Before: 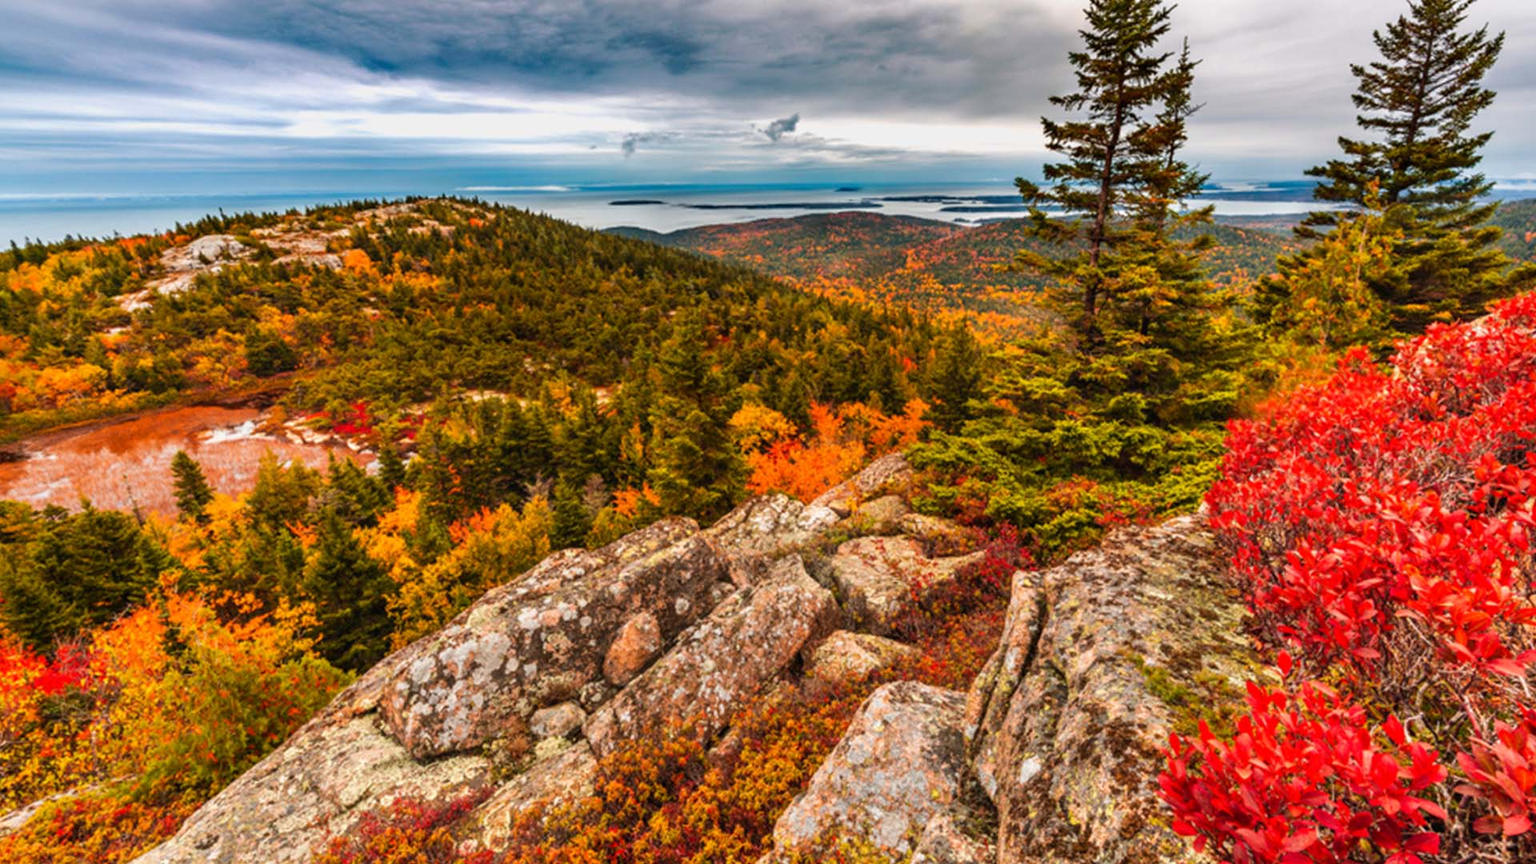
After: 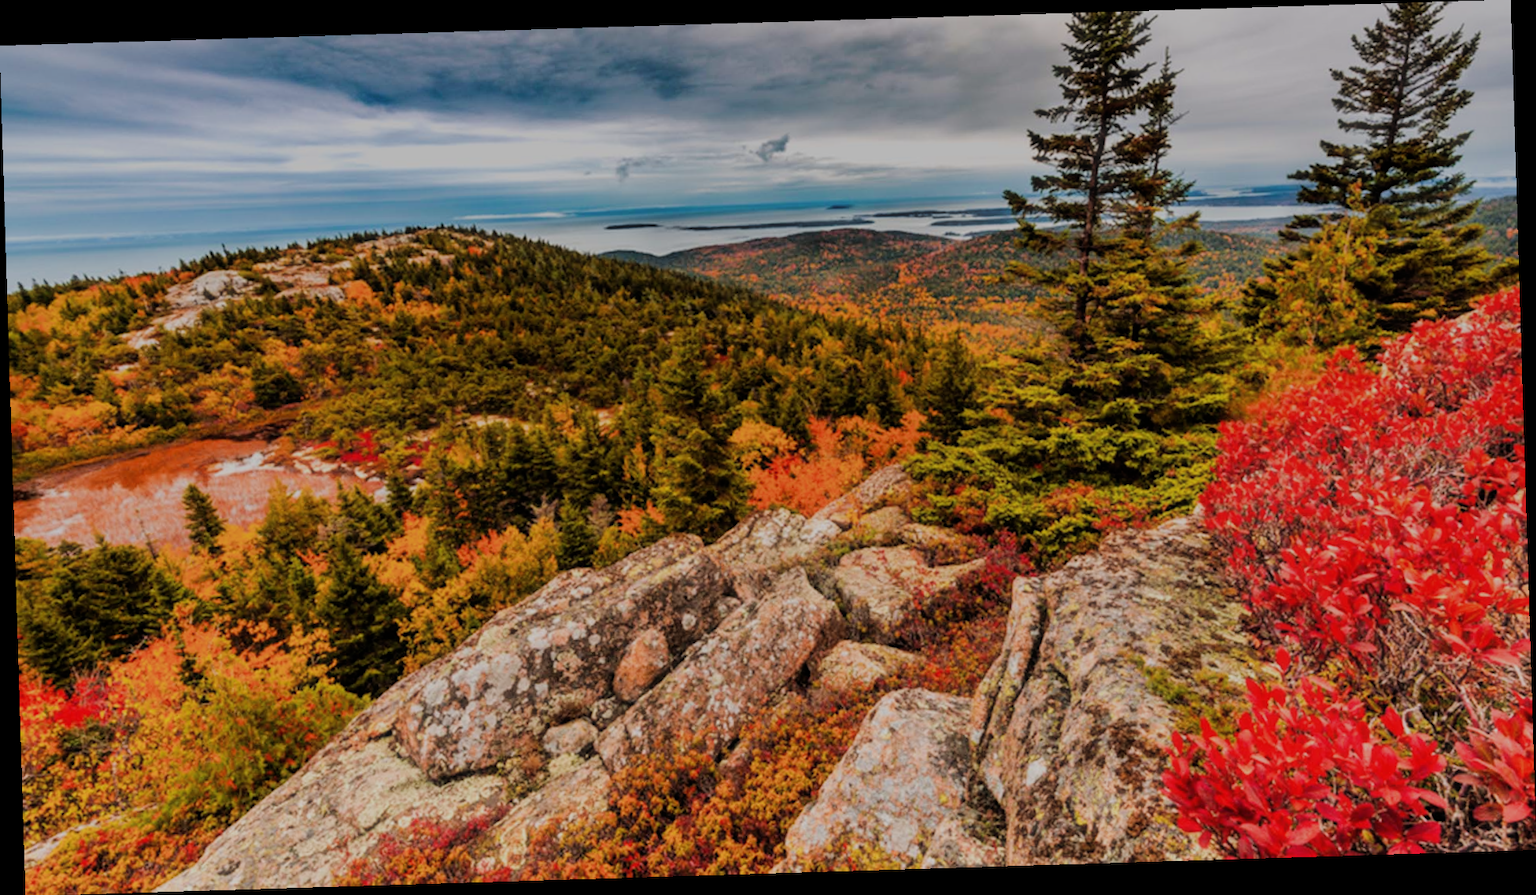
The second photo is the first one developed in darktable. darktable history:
haze removal: strength -0.09, distance 0.358, compatibility mode true, adaptive false
graduated density: on, module defaults
rotate and perspective: rotation -1.75°, automatic cropping off
filmic rgb: black relative exposure -6.82 EV, white relative exposure 5.89 EV, hardness 2.71
